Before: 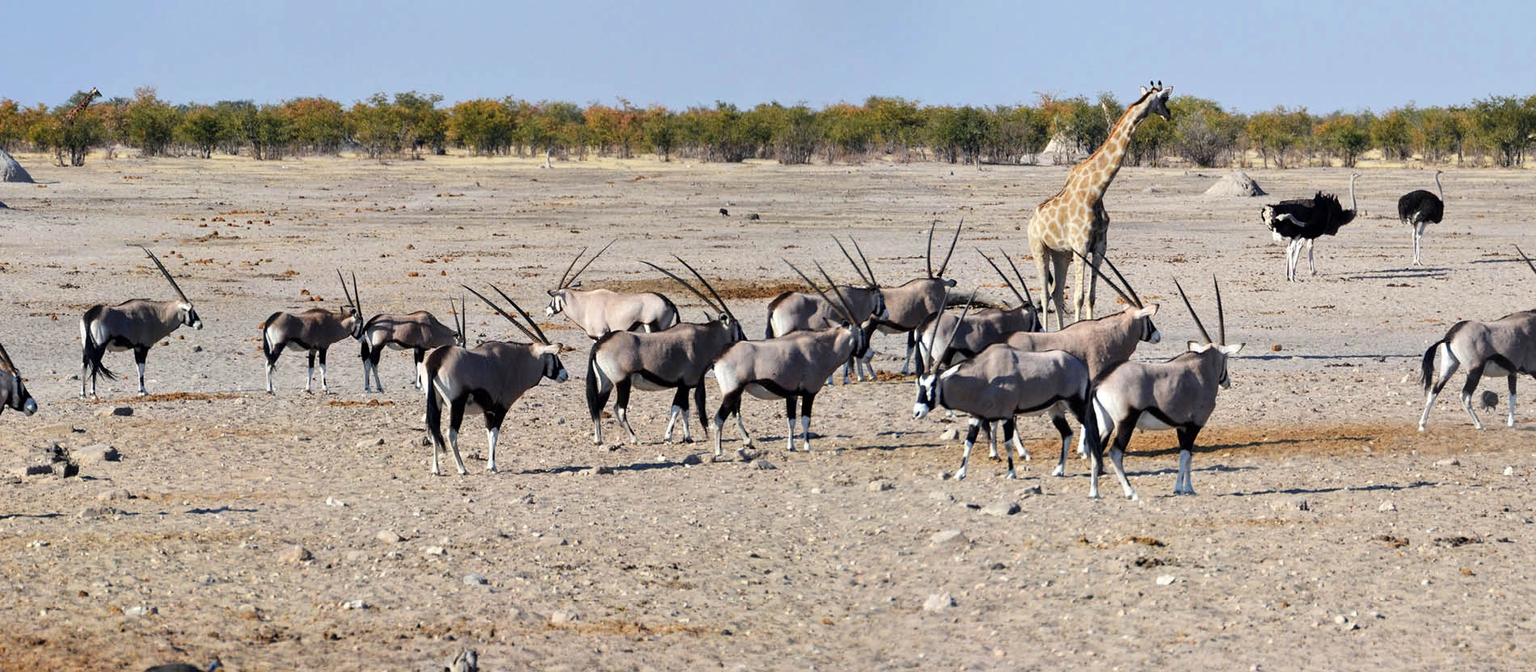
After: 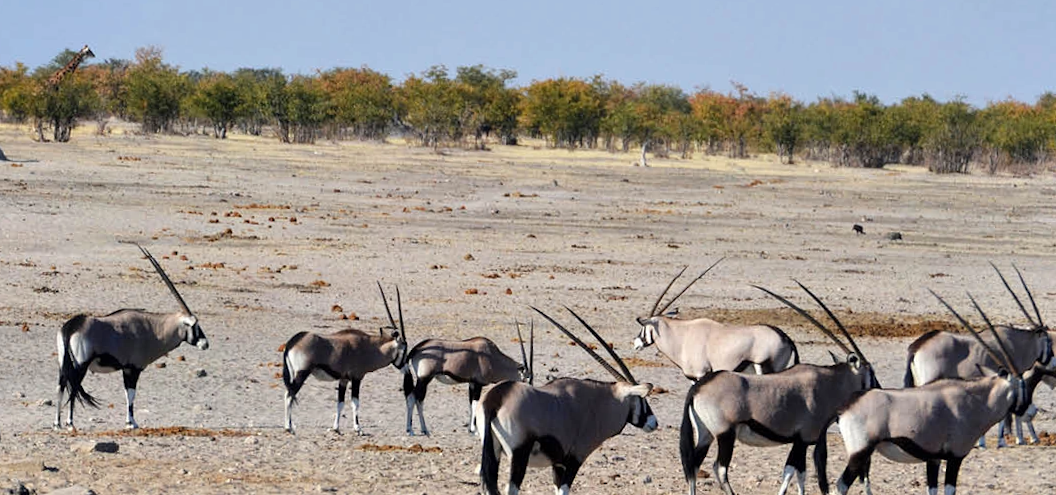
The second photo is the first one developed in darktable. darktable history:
crop and rotate: left 3.047%, top 7.509%, right 42.236%, bottom 37.598%
rotate and perspective: rotation 2.17°, automatic cropping off
